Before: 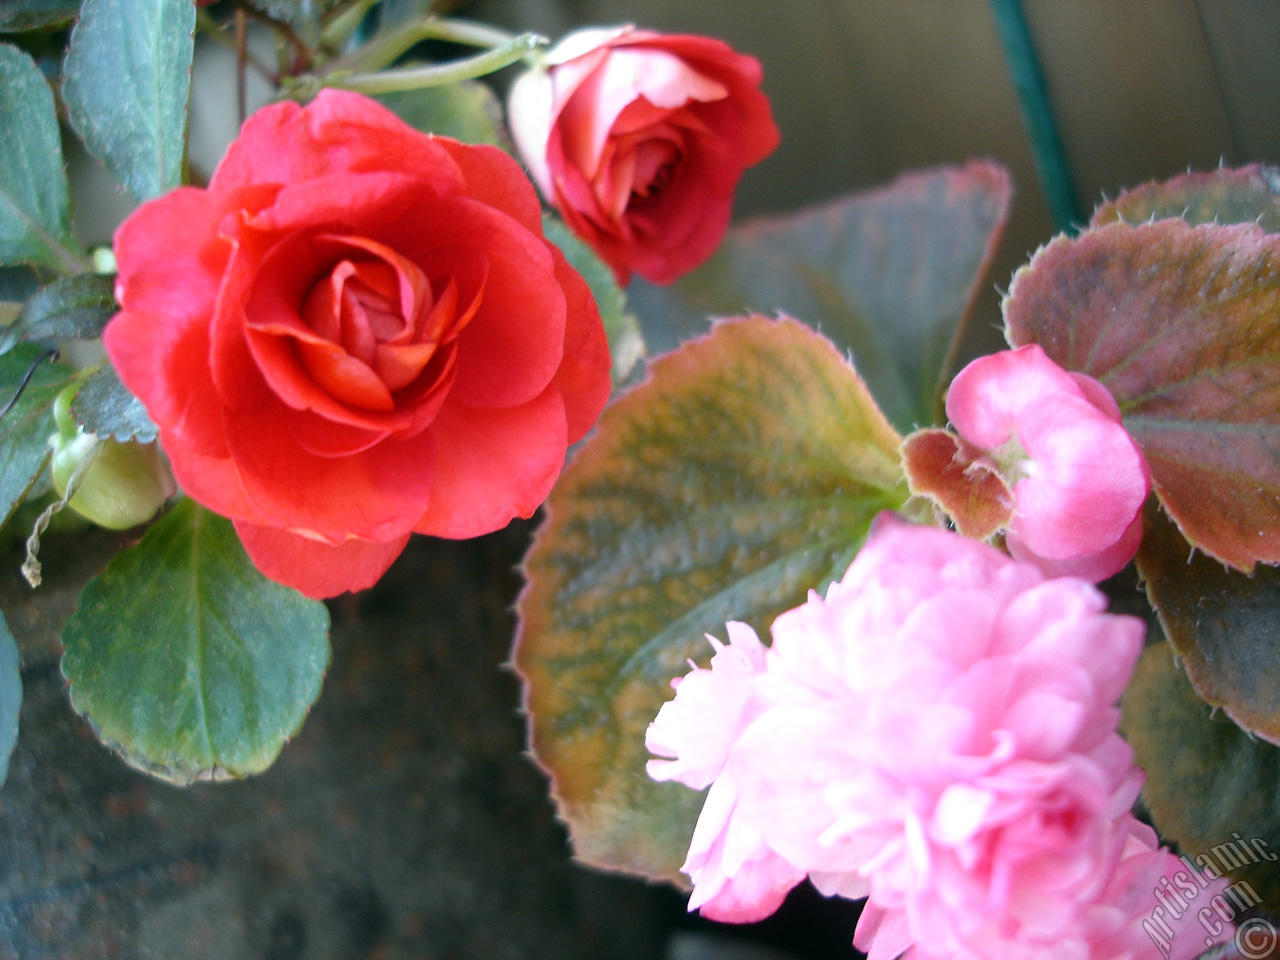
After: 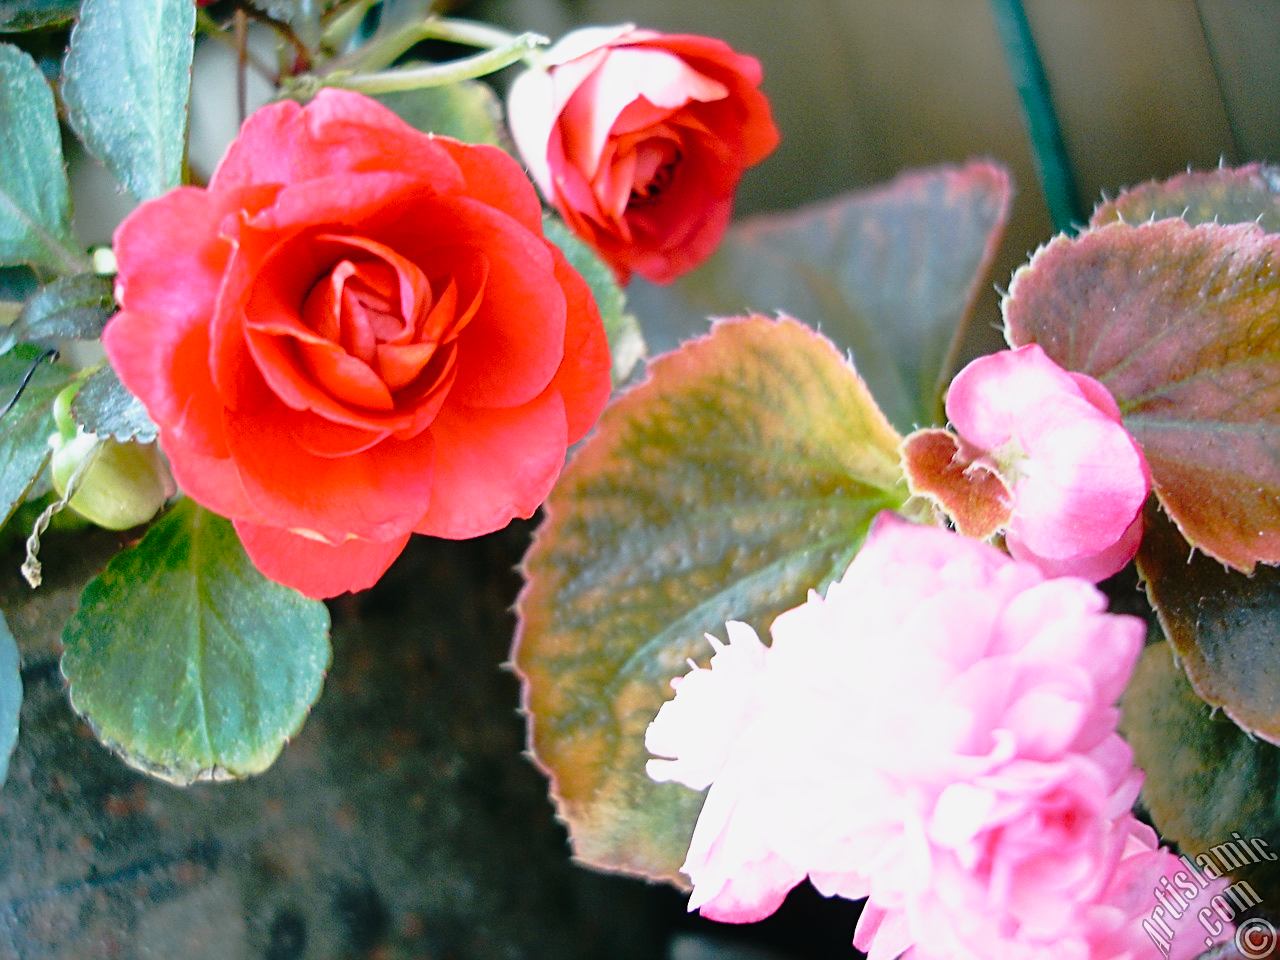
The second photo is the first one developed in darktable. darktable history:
sharpen: radius 2.774
tone curve: curves: ch0 [(0, 0.015) (0.091, 0.055) (0.184, 0.159) (0.304, 0.382) (0.492, 0.579) (0.628, 0.755) (0.832, 0.932) (0.984, 0.963)]; ch1 [(0, 0) (0.34, 0.235) (0.46, 0.46) (0.515, 0.502) (0.553, 0.567) (0.764, 0.815) (1, 1)]; ch2 [(0, 0) (0.44, 0.458) (0.479, 0.492) (0.524, 0.507) (0.557, 0.567) (0.673, 0.699) (1, 1)], preserve colors none
